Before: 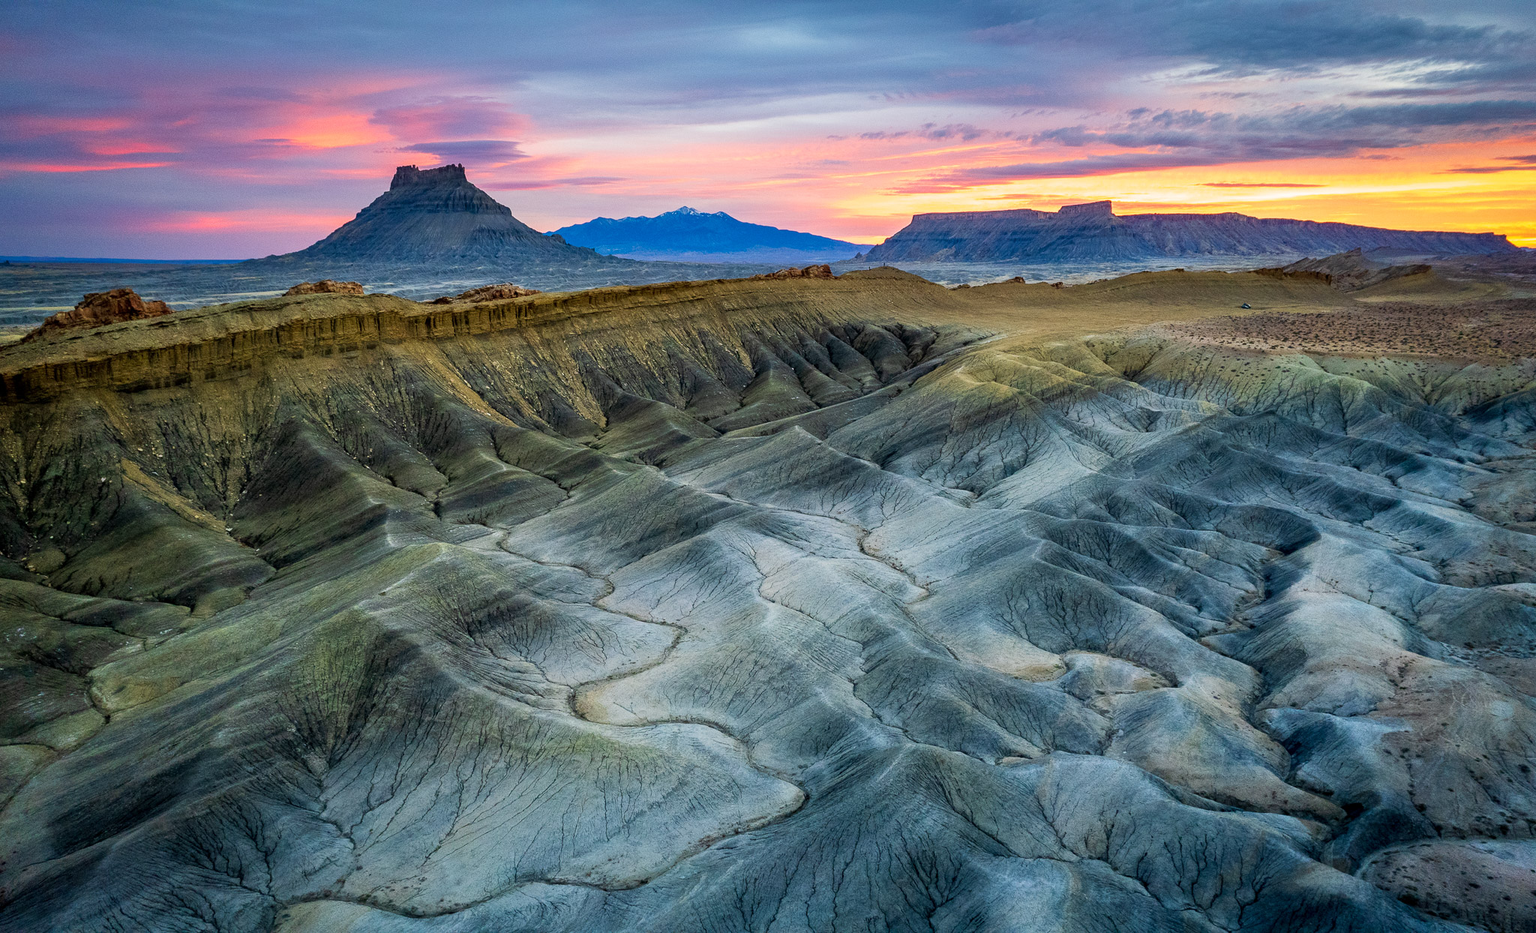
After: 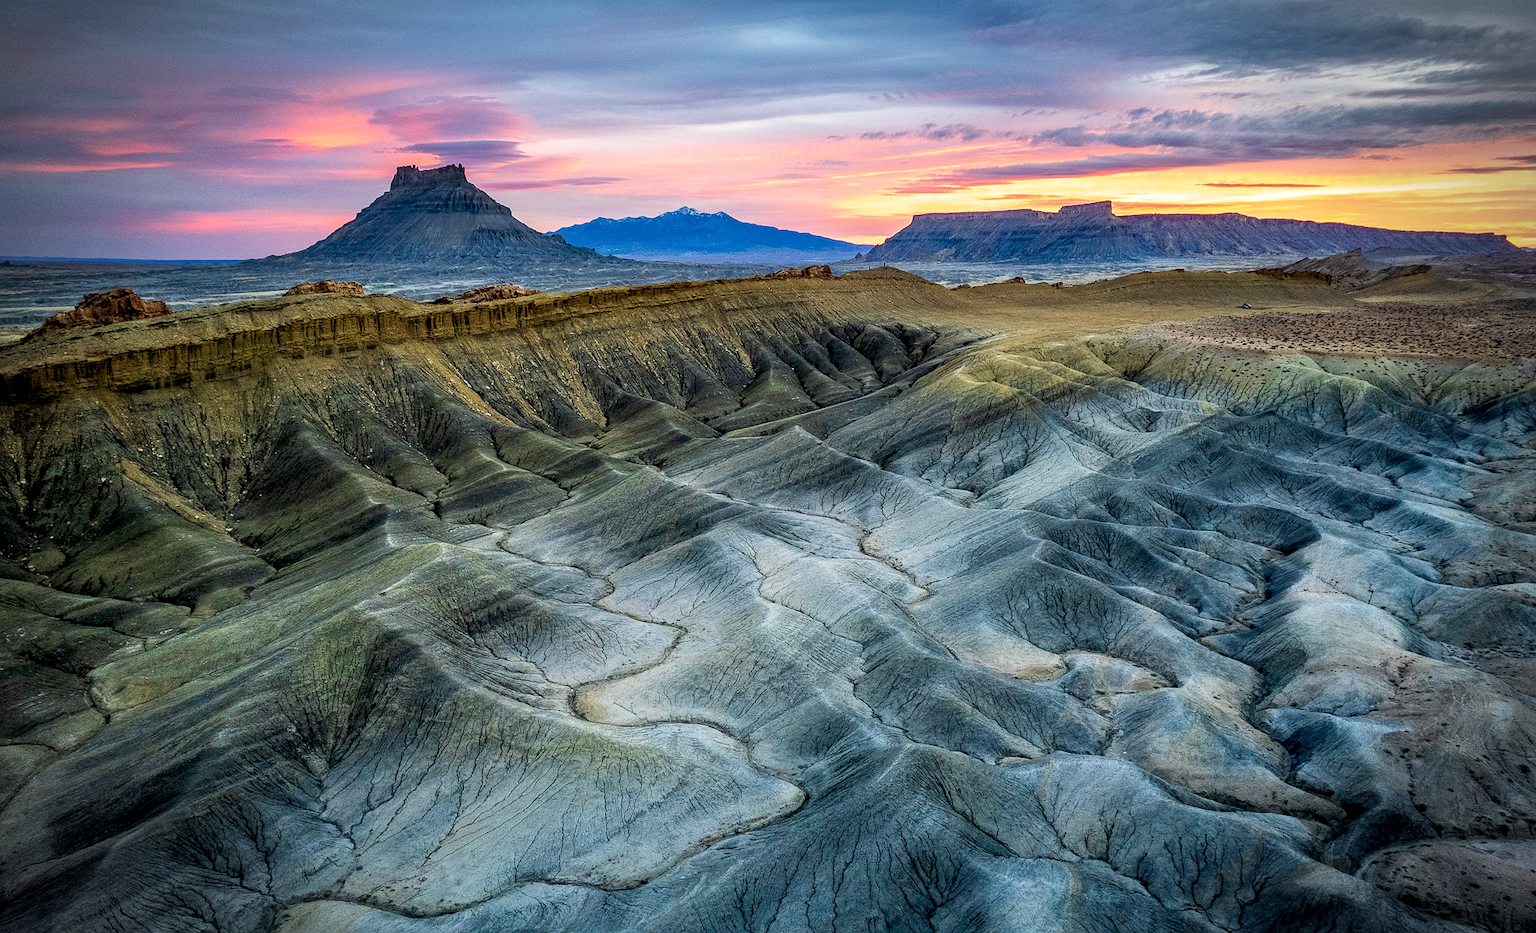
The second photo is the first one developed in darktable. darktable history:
sharpen: radius 0.996, threshold 1.089
local contrast: detail 130%
vignetting: fall-off start 90.99%, fall-off radius 38.29%, width/height ratio 1.212, shape 1.29
